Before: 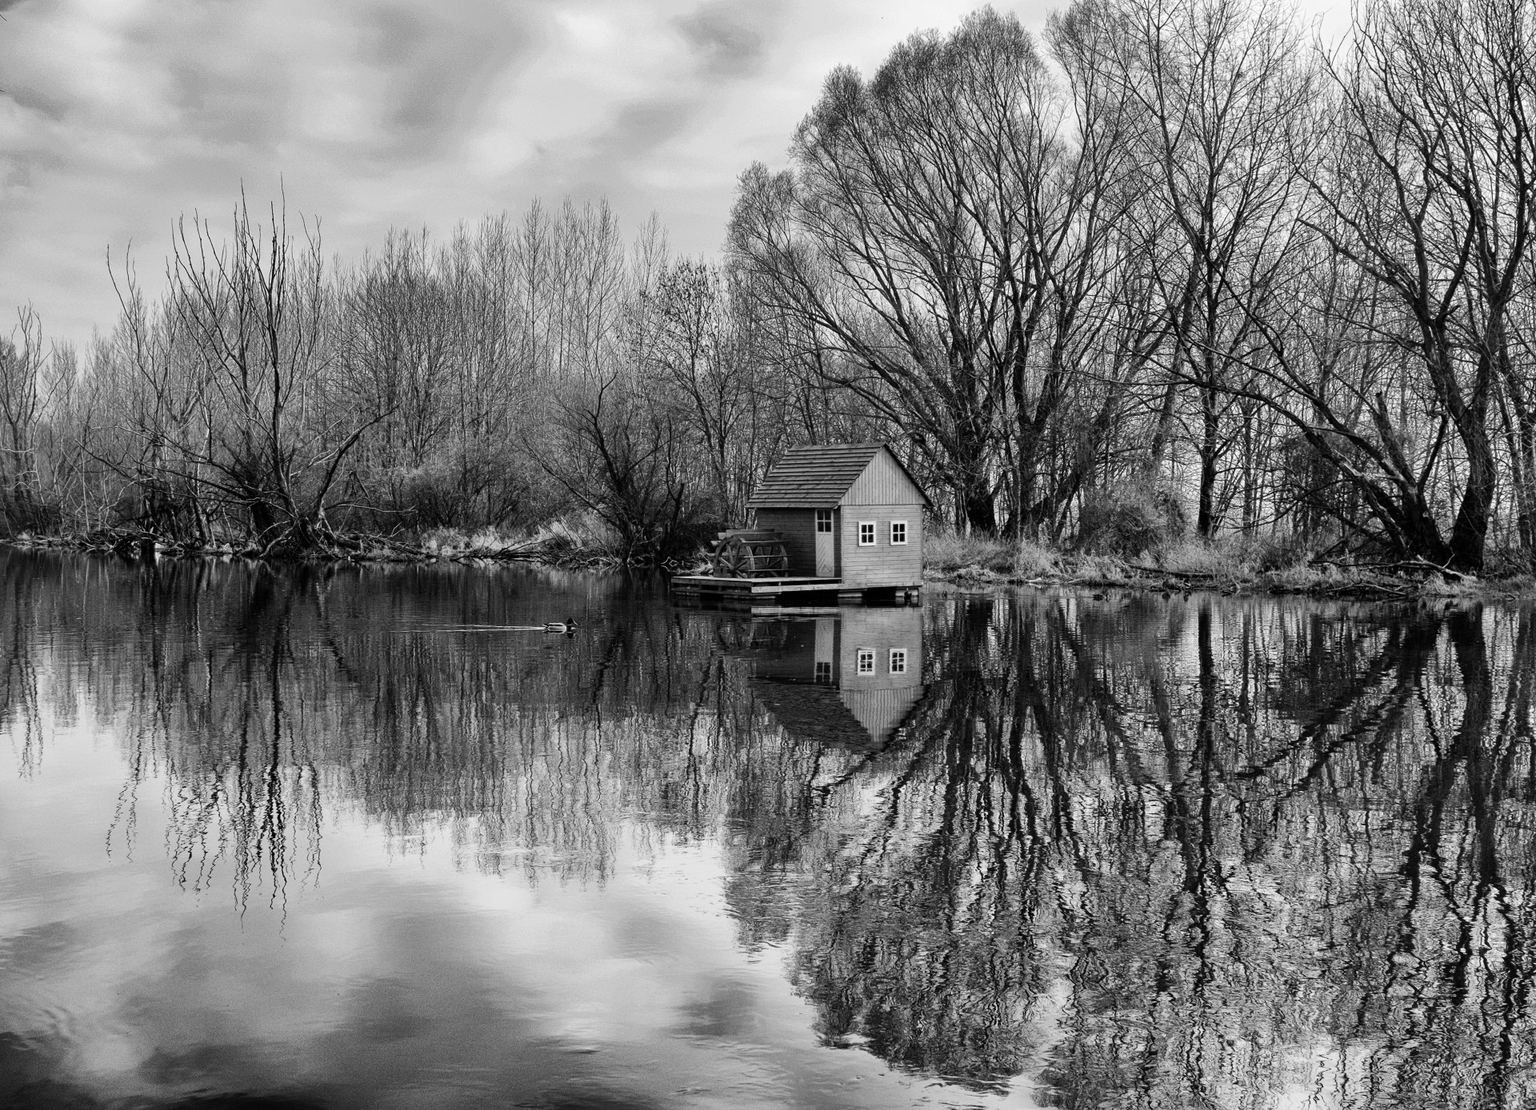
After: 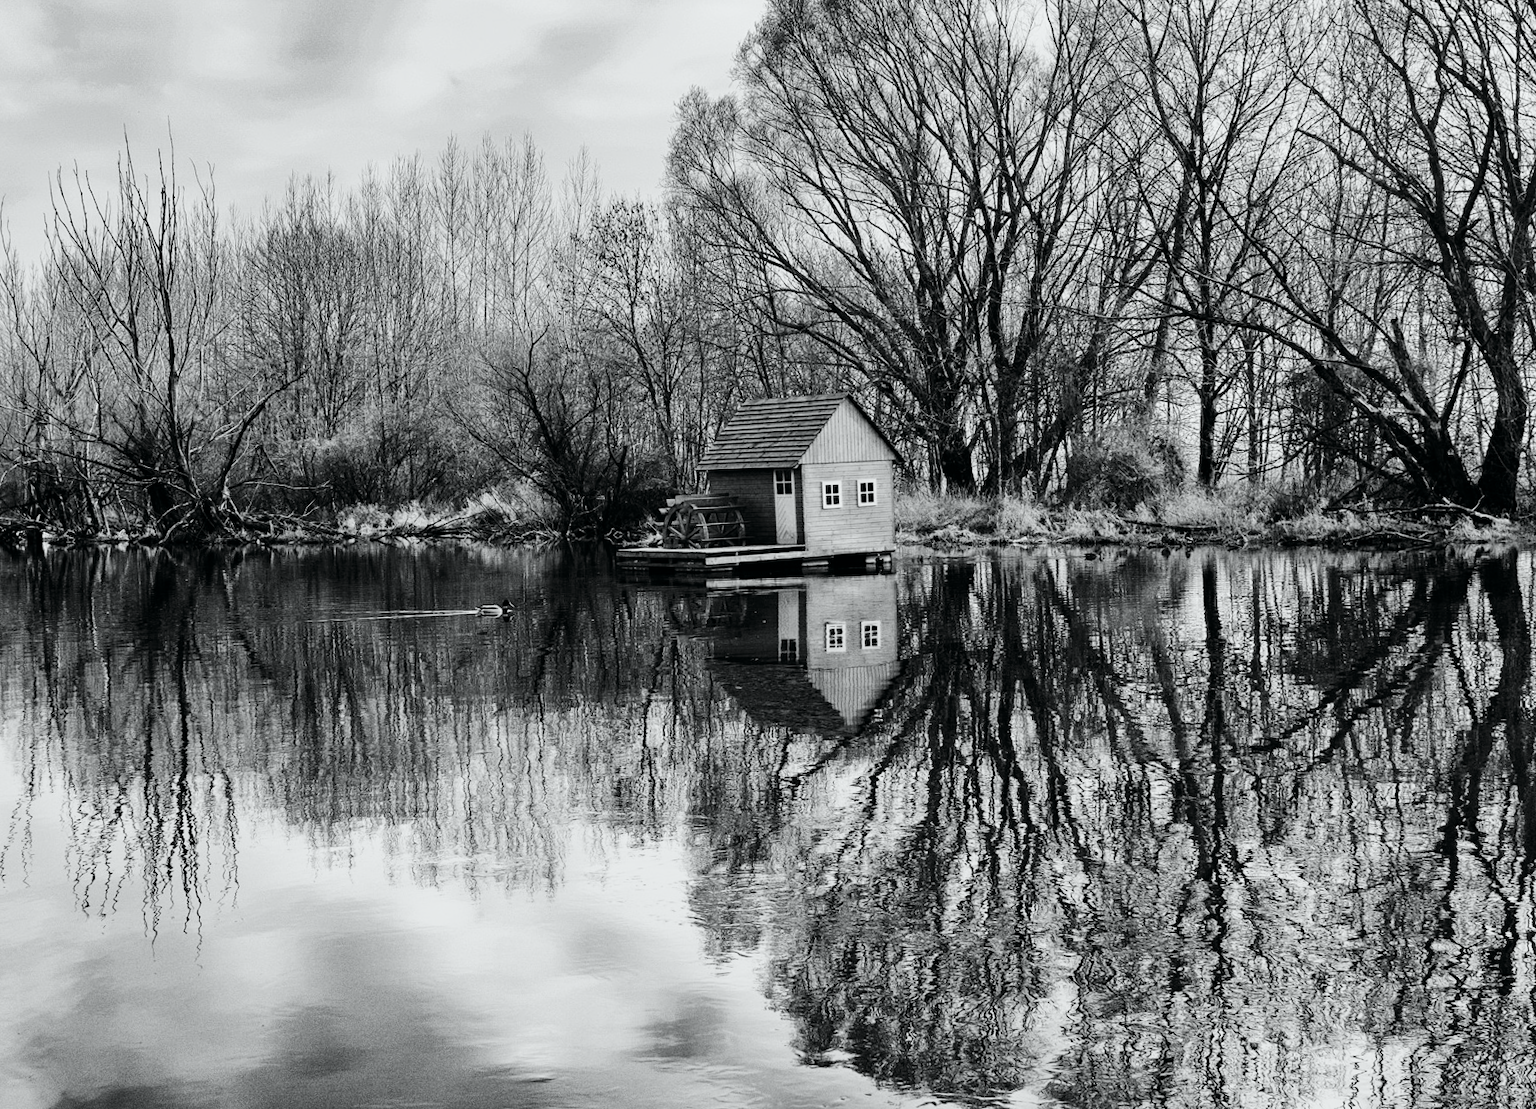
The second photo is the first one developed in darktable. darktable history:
tone curve: curves: ch0 [(0, 0) (0.042, 0.023) (0.157, 0.114) (0.302, 0.308) (0.44, 0.507) (0.607, 0.705) (0.824, 0.882) (1, 0.965)]; ch1 [(0, 0) (0.339, 0.334) (0.445, 0.419) (0.476, 0.454) (0.503, 0.501) (0.517, 0.513) (0.551, 0.567) (0.622, 0.662) (0.706, 0.741) (1, 1)]; ch2 [(0, 0) (0.327, 0.318) (0.417, 0.426) (0.46, 0.453) (0.502, 0.5) (0.514, 0.524) (0.547, 0.572) (0.615, 0.656) (0.717, 0.778) (1, 1)], color space Lab, independent channels, preserve colors none
crop and rotate: angle 1.96°, left 5.673%, top 5.673%
